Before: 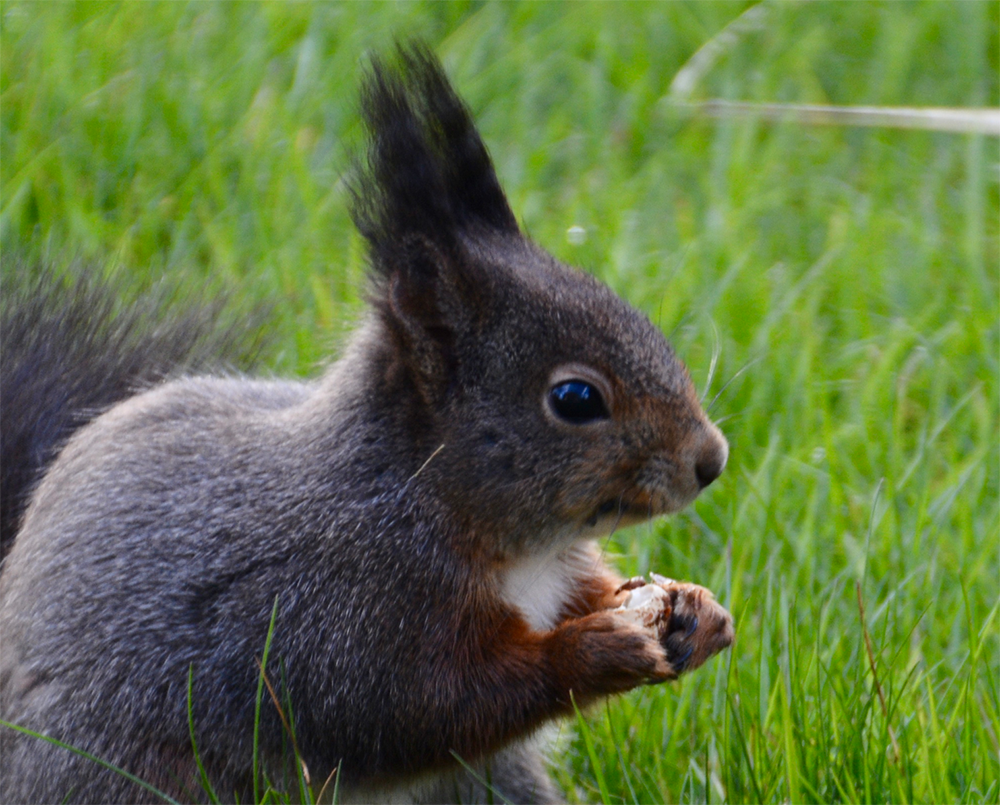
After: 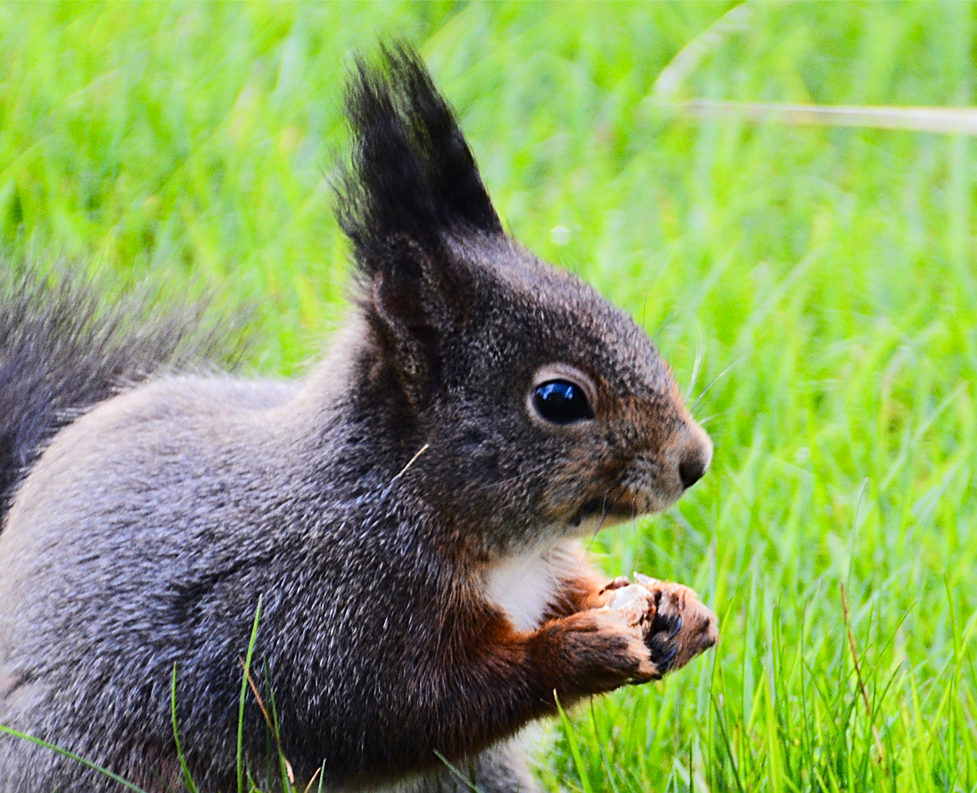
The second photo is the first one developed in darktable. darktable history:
tone equalizer: -7 EV 0.141 EV, -6 EV 0.589 EV, -5 EV 1.17 EV, -4 EV 1.29 EV, -3 EV 1.17 EV, -2 EV 0.6 EV, -1 EV 0.152 EV, edges refinement/feathering 500, mask exposure compensation -1.57 EV, preserve details no
crop and rotate: left 1.658%, right 0.642%, bottom 1.434%
sharpen: on, module defaults
